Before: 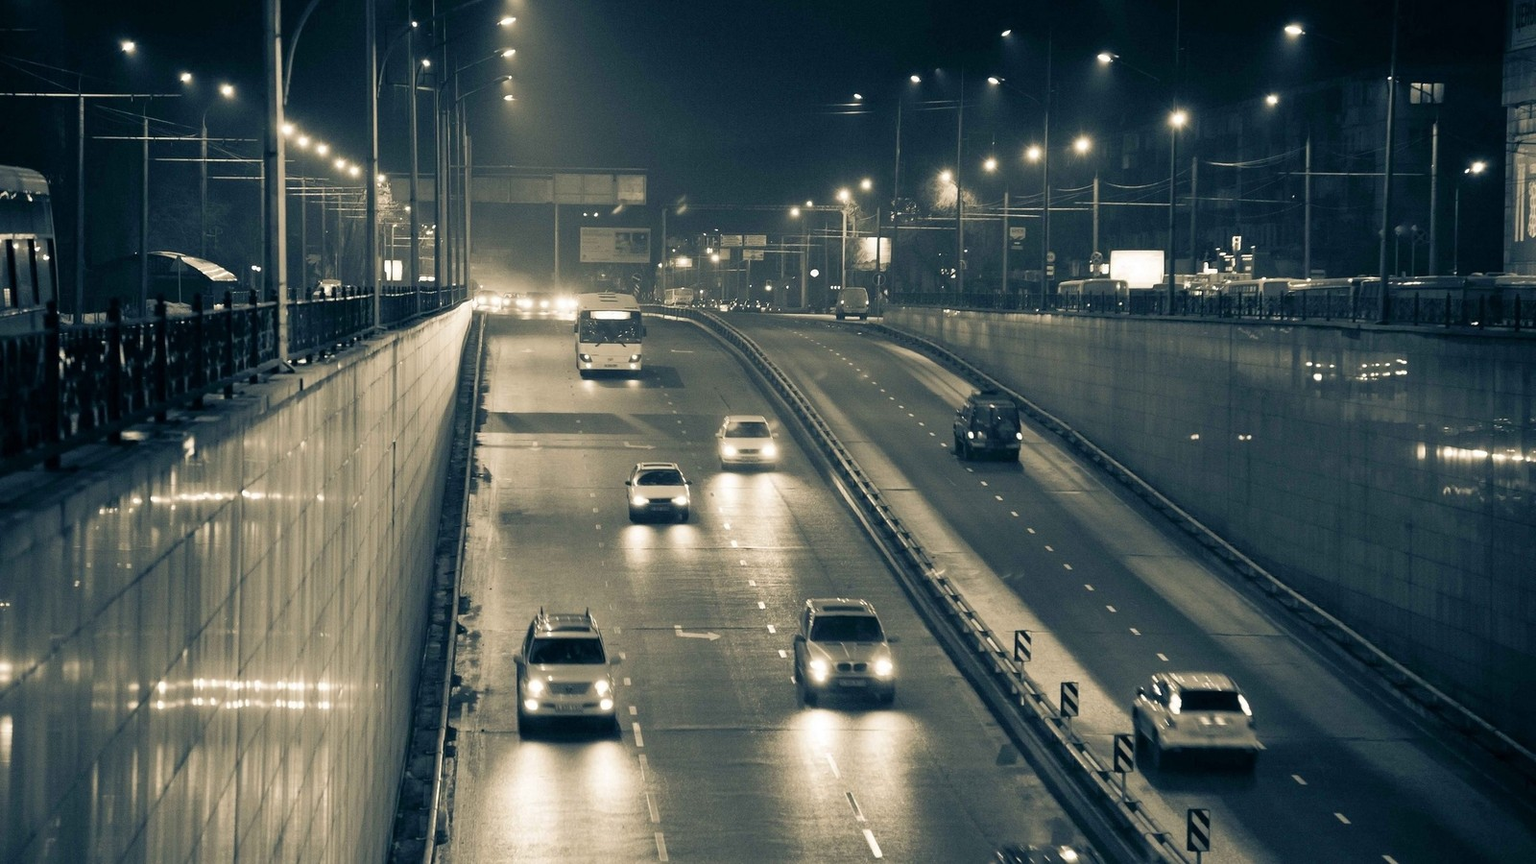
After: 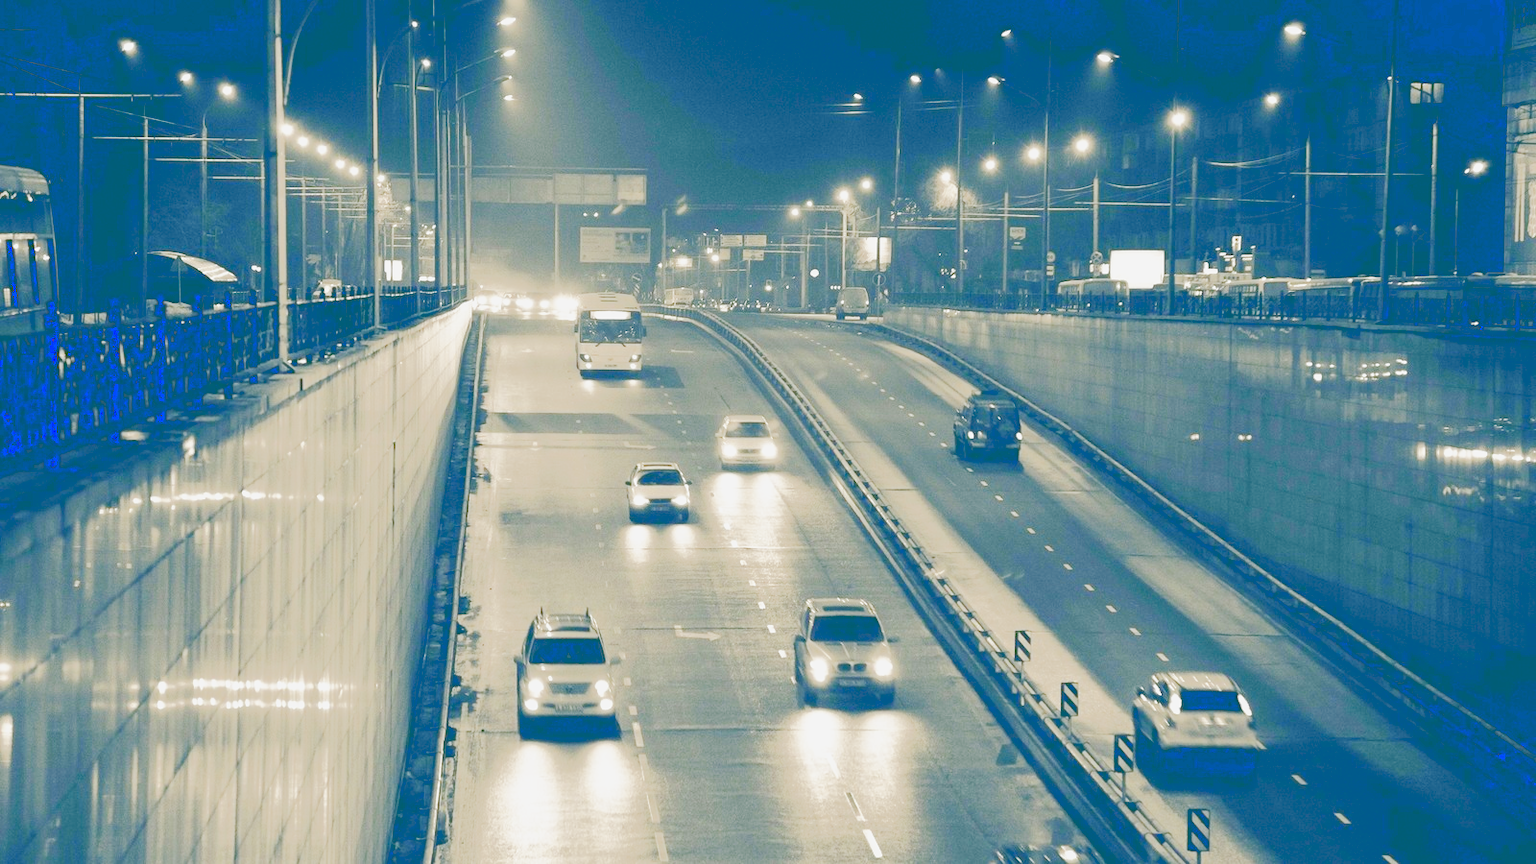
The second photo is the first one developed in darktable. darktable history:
tone curve: curves: ch0 [(0, 0) (0.003, 0.313) (0.011, 0.317) (0.025, 0.317) (0.044, 0.322) (0.069, 0.327) (0.1, 0.335) (0.136, 0.347) (0.177, 0.364) (0.224, 0.384) (0.277, 0.421) (0.335, 0.459) (0.399, 0.501) (0.468, 0.554) (0.543, 0.611) (0.623, 0.679) (0.709, 0.751) (0.801, 0.804) (0.898, 0.844) (1, 1)], color space Lab, linked channels, preserve colors none
base curve: curves: ch0 [(0, 0) (0.025, 0.046) (0.112, 0.277) (0.467, 0.74) (0.814, 0.929) (1, 0.942)], preserve colors none
